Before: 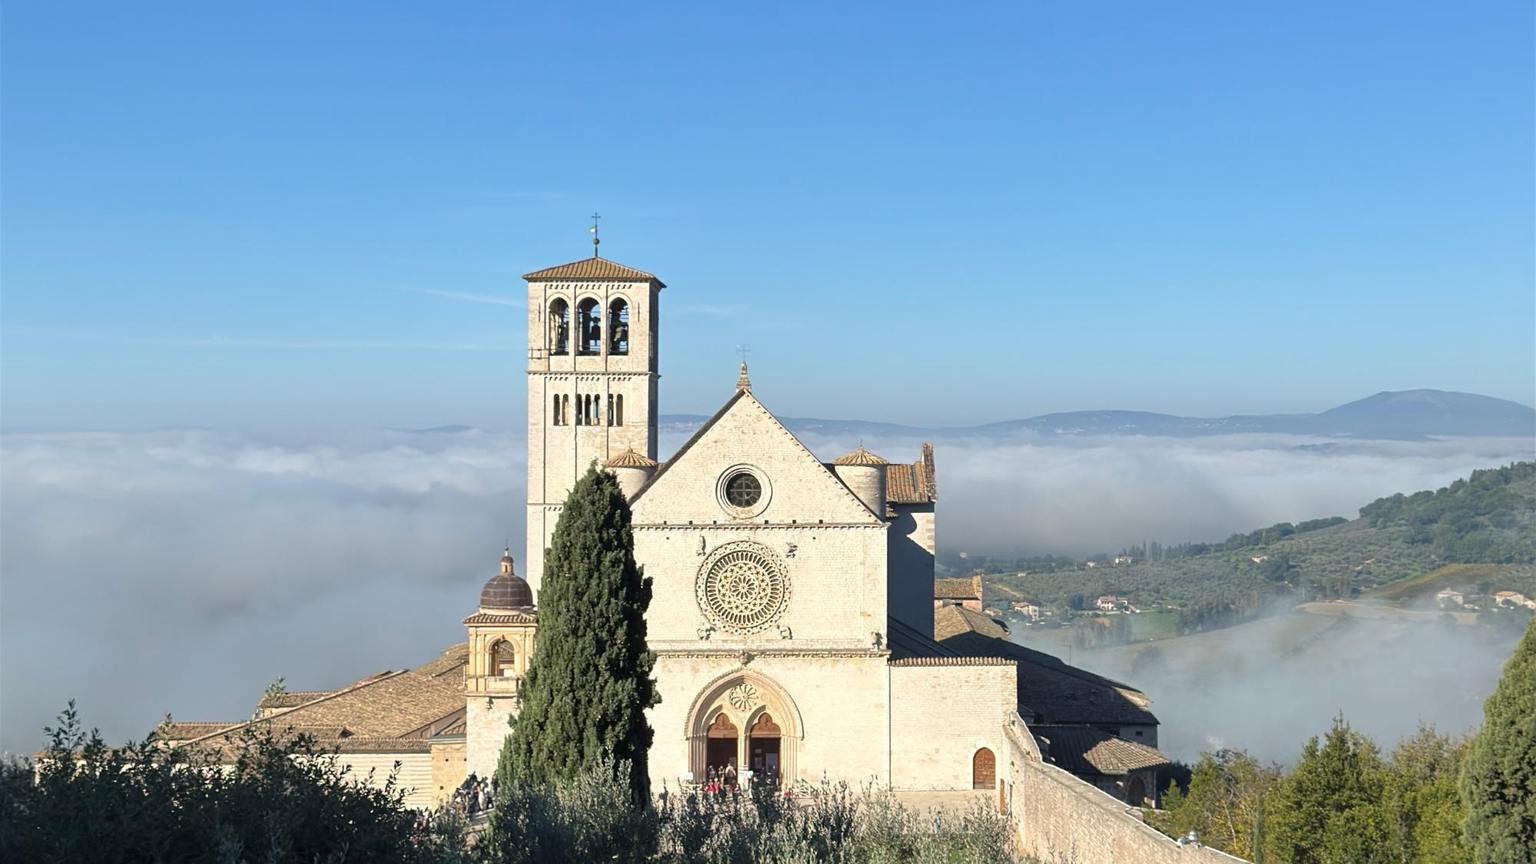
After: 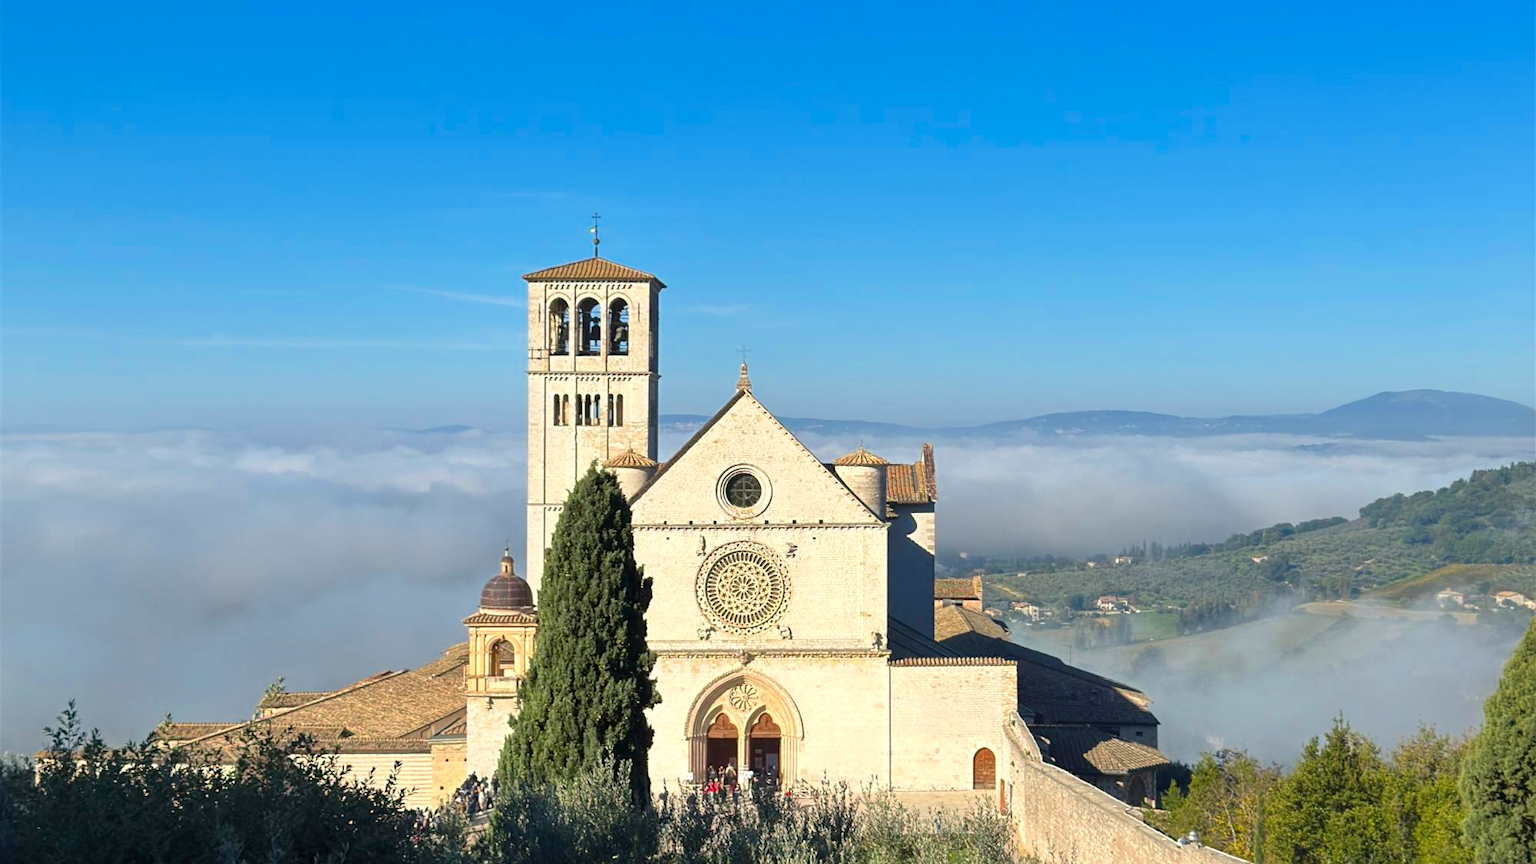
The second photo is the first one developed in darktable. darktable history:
tone equalizer: -7 EV 0.13 EV, smoothing diameter 25%, edges refinement/feathering 10, preserve details guided filter
color zones: curves: ch0 [(0, 0.613) (0.01, 0.613) (0.245, 0.448) (0.498, 0.529) (0.642, 0.665) (0.879, 0.777) (0.99, 0.613)]; ch1 [(0, 0) (0.143, 0) (0.286, 0) (0.429, 0) (0.571, 0) (0.714, 0) (0.857, 0)], mix -138.01%
